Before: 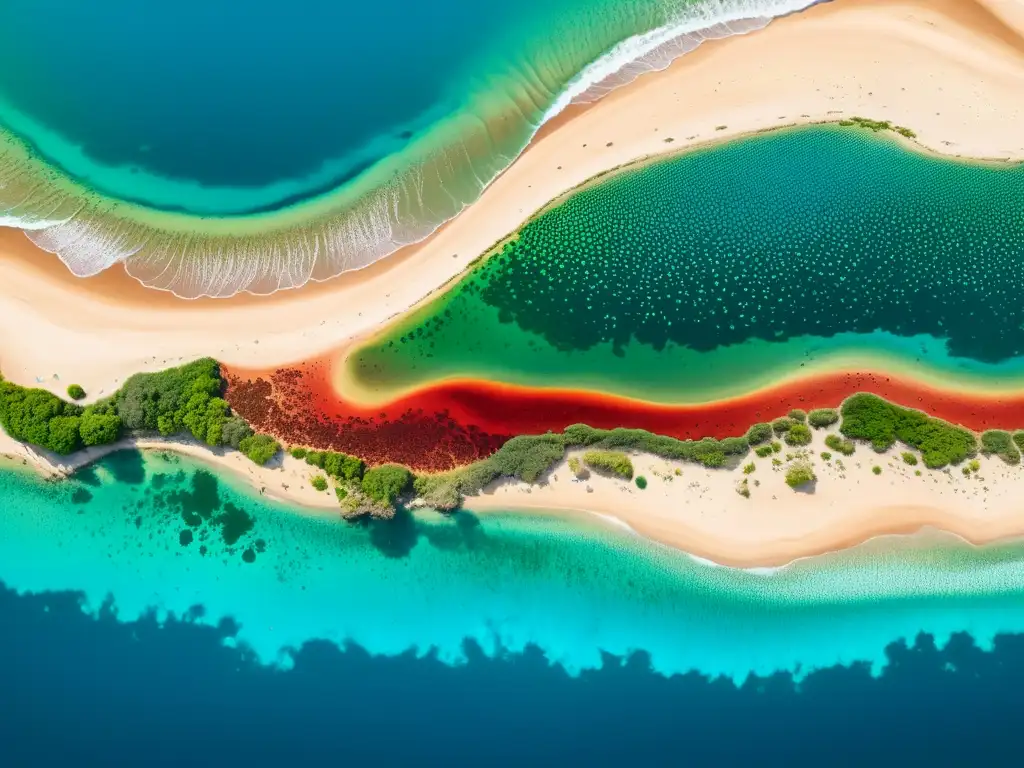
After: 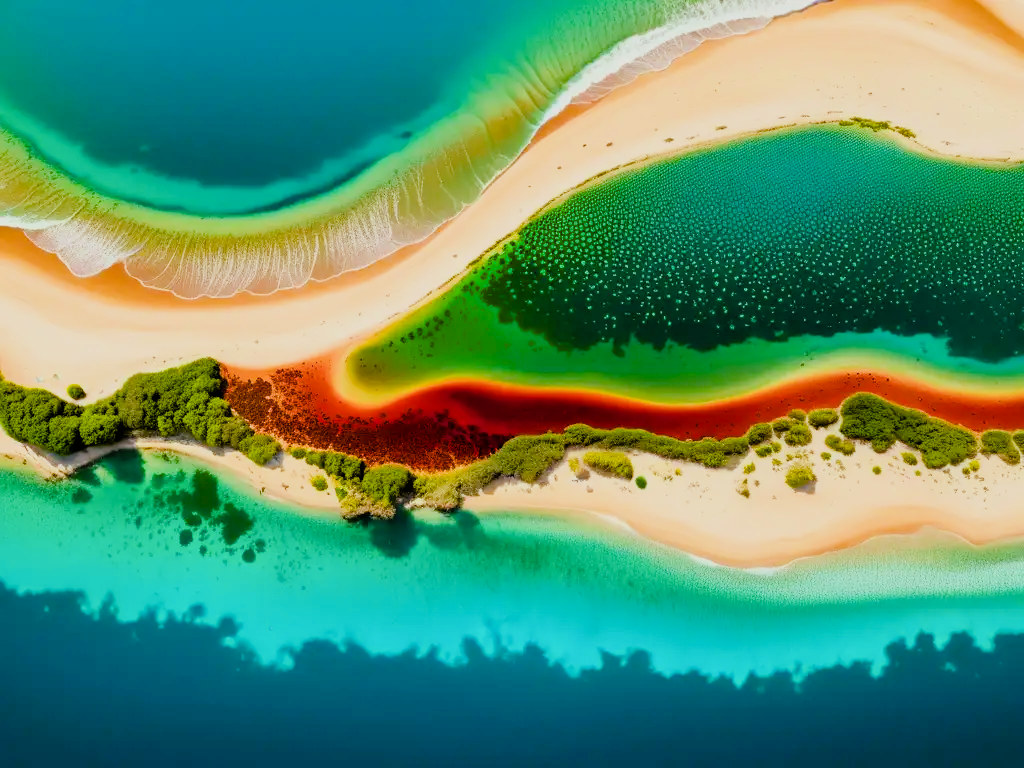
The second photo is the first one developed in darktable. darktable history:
filmic rgb: black relative exposure -4.69 EV, white relative exposure 4.8 EV, hardness 2.36, latitude 36.49%, contrast 1.044, highlights saturation mix 1.58%, shadows ↔ highlights balance 1.26%
color balance rgb: power › luminance 9.954%, power › chroma 2.808%, power › hue 58.06°, perceptual saturation grading › global saturation 34.849%, perceptual saturation grading › highlights -25.729%, perceptual saturation grading › shadows 49.383%, perceptual brilliance grading › highlights 14.055%, perceptual brilliance grading › shadows -19.302%, global vibrance 9.456%
